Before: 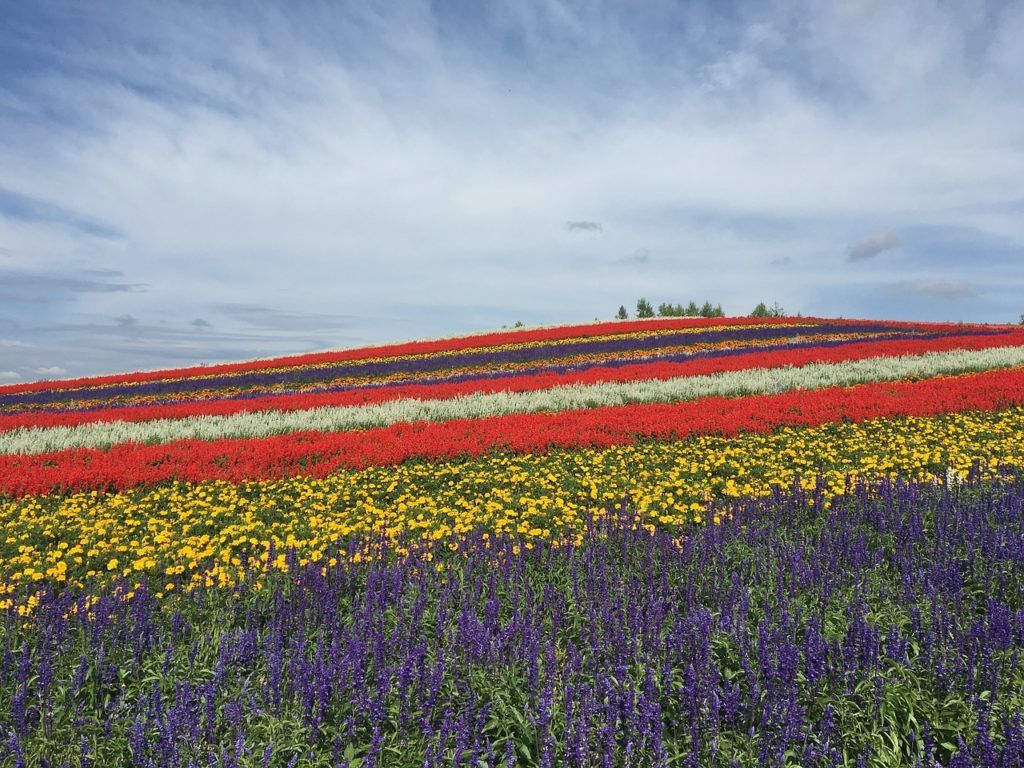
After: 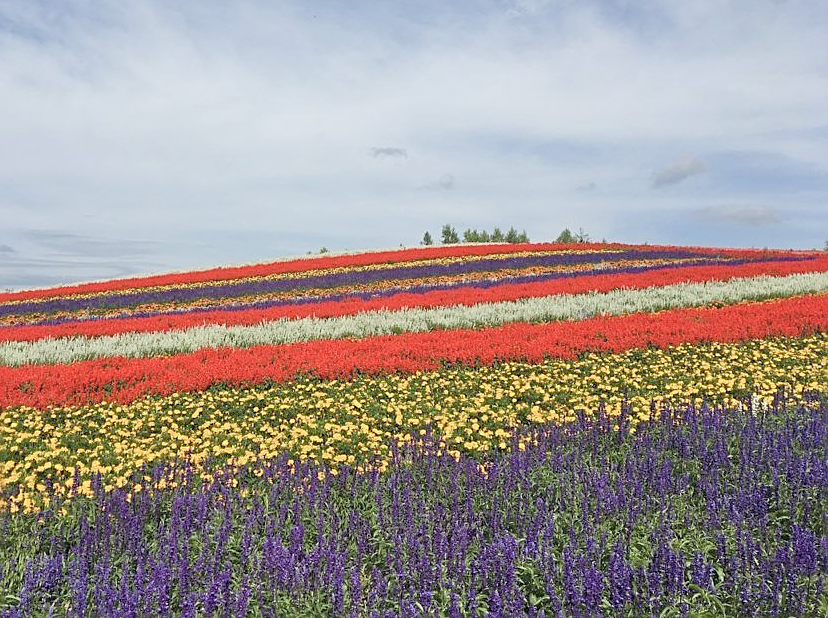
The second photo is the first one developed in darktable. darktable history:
sharpen: on, module defaults
contrast brightness saturation: brightness 0.145
crop: left 19.095%, top 9.74%, bottom 9.704%
color balance rgb: power › chroma 0.296%, power › hue 22.49°, perceptual saturation grading › global saturation -0.014%, perceptual saturation grading › highlights -32.459%, perceptual saturation grading › mid-tones 5.395%, perceptual saturation grading › shadows 16.946%, perceptual brilliance grading › global brilliance 1.412%, perceptual brilliance grading › highlights -3.683%, global vibrance 14.793%
